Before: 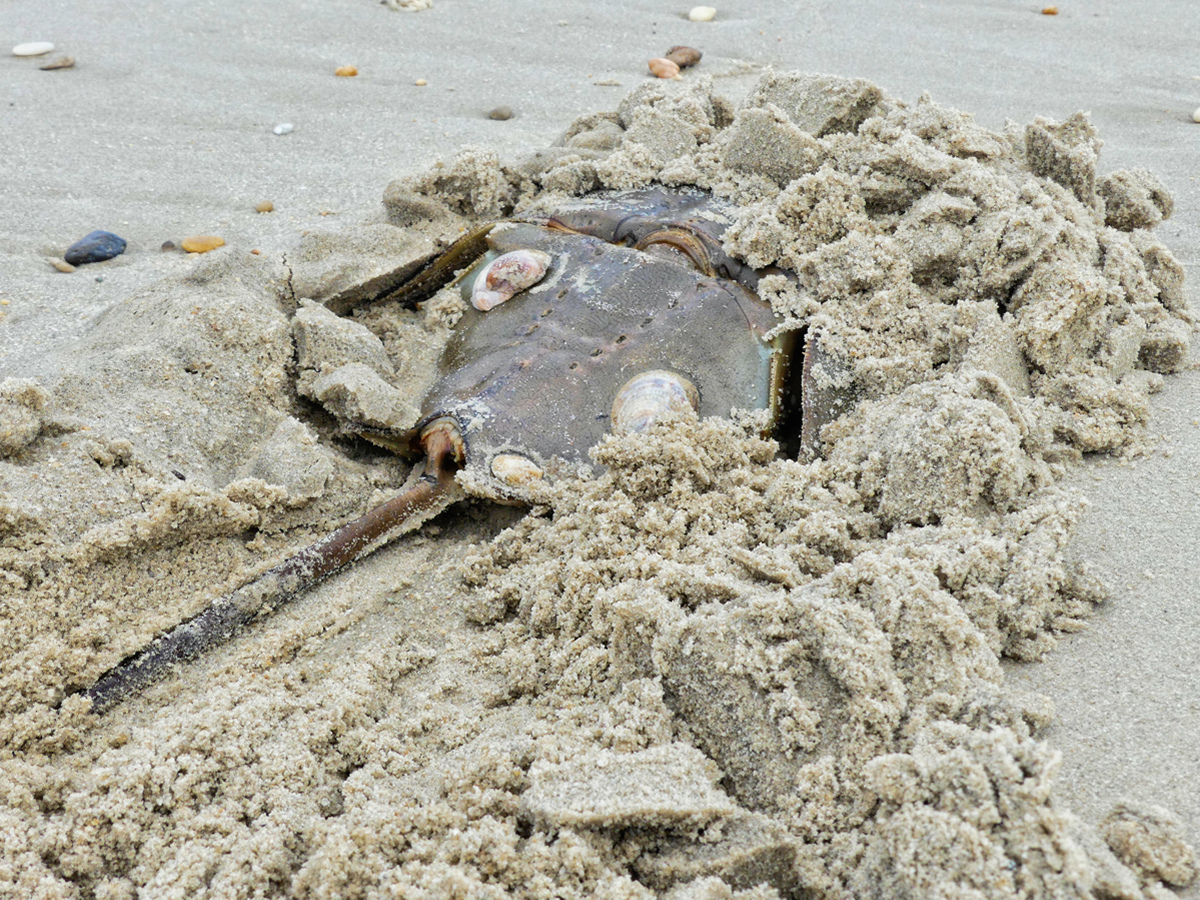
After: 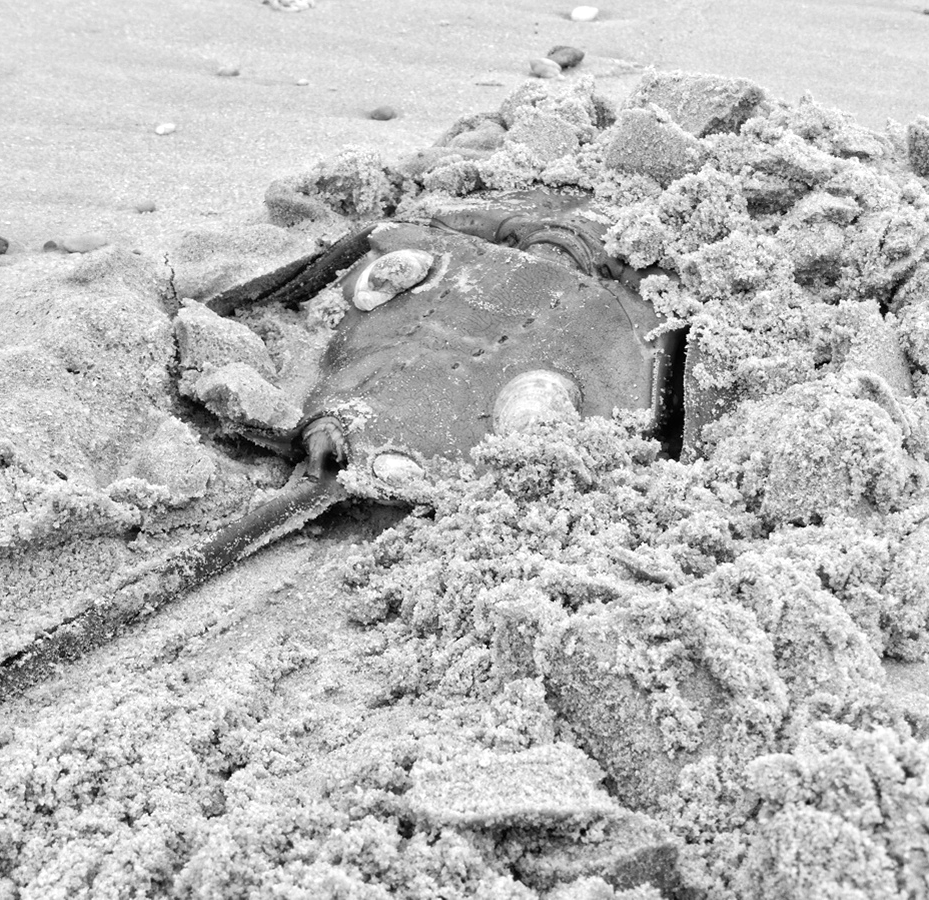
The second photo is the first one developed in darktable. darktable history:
crop: left 9.88%, right 12.664%
monochrome: a 73.58, b 64.21
exposure: exposure 0.493 EV, compensate highlight preservation false
